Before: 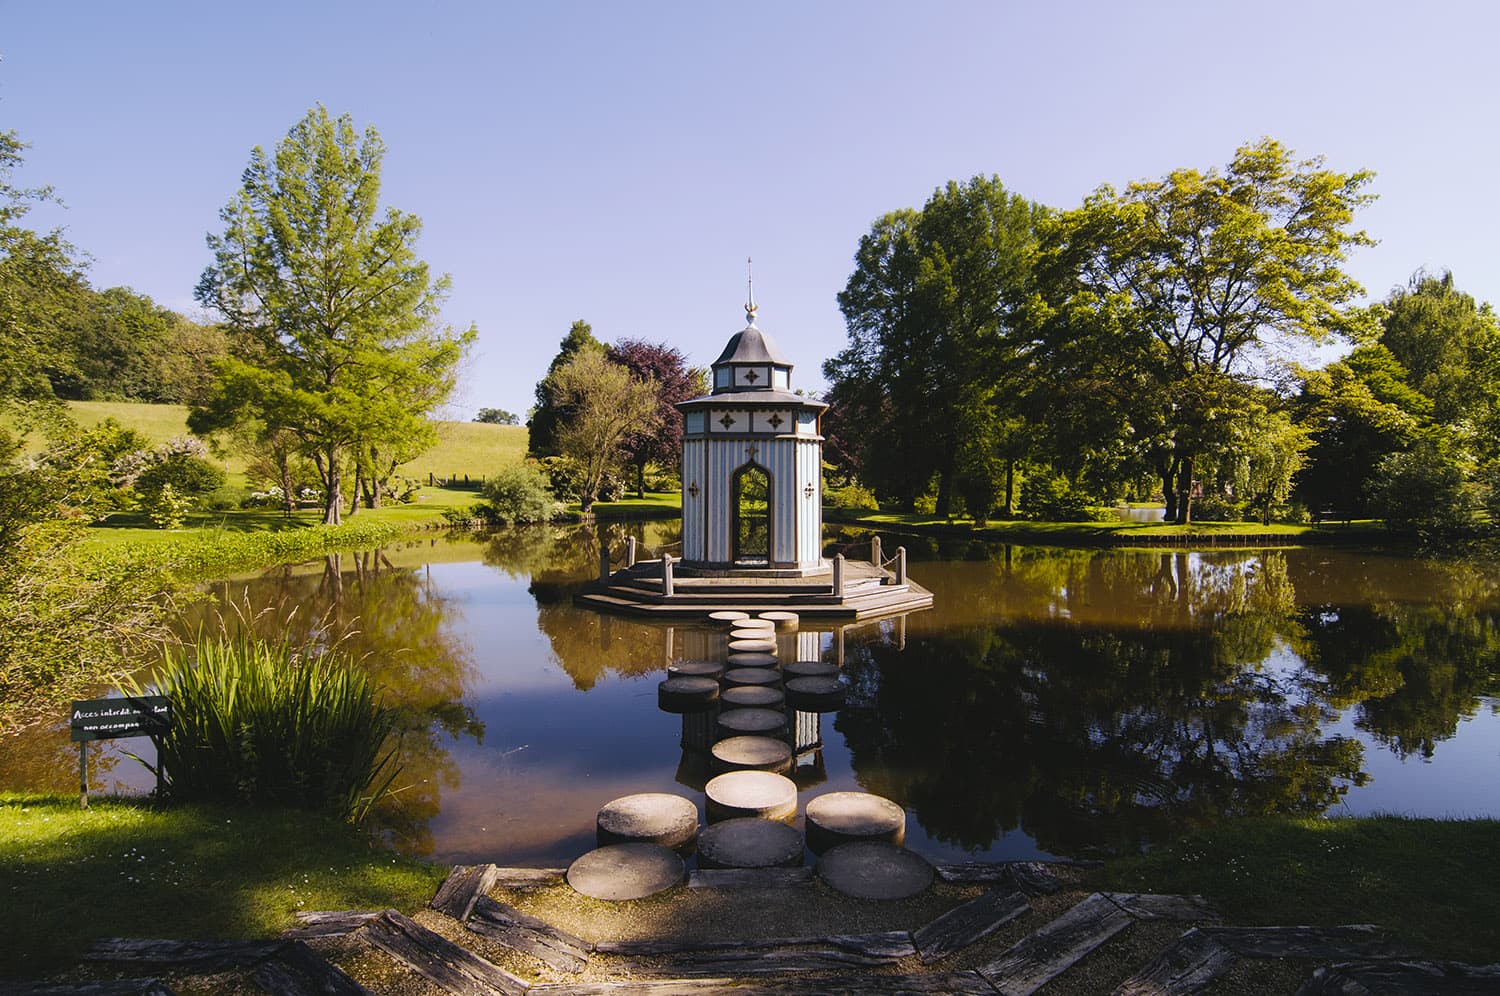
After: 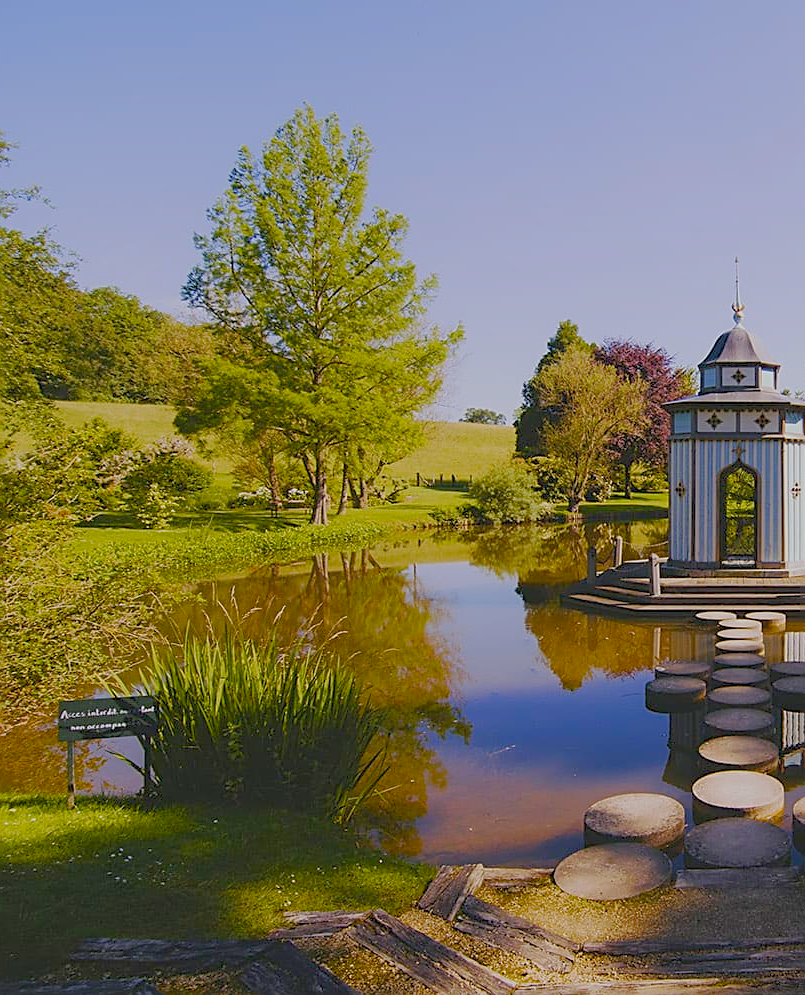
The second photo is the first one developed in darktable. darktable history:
crop: left 0.915%, right 45.352%, bottom 0.089%
color balance rgb: perceptual saturation grading › global saturation 24.345%, perceptual saturation grading › highlights -23.538%, perceptual saturation grading › mid-tones 24.517%, perceptual saturation grading › shadows 39.64%, perceptual brilliance grading › global brilliance 2.771%, perceptual brilliance grading › highlights -2.612%, perceptual brilliance grading › shadows 2.646%, contrast -29.684%
local contrast: mode bilateral grid, contrast 99, coarseness 100, detail 91%, midtone range 0.2
sharpen: on, module defaults
